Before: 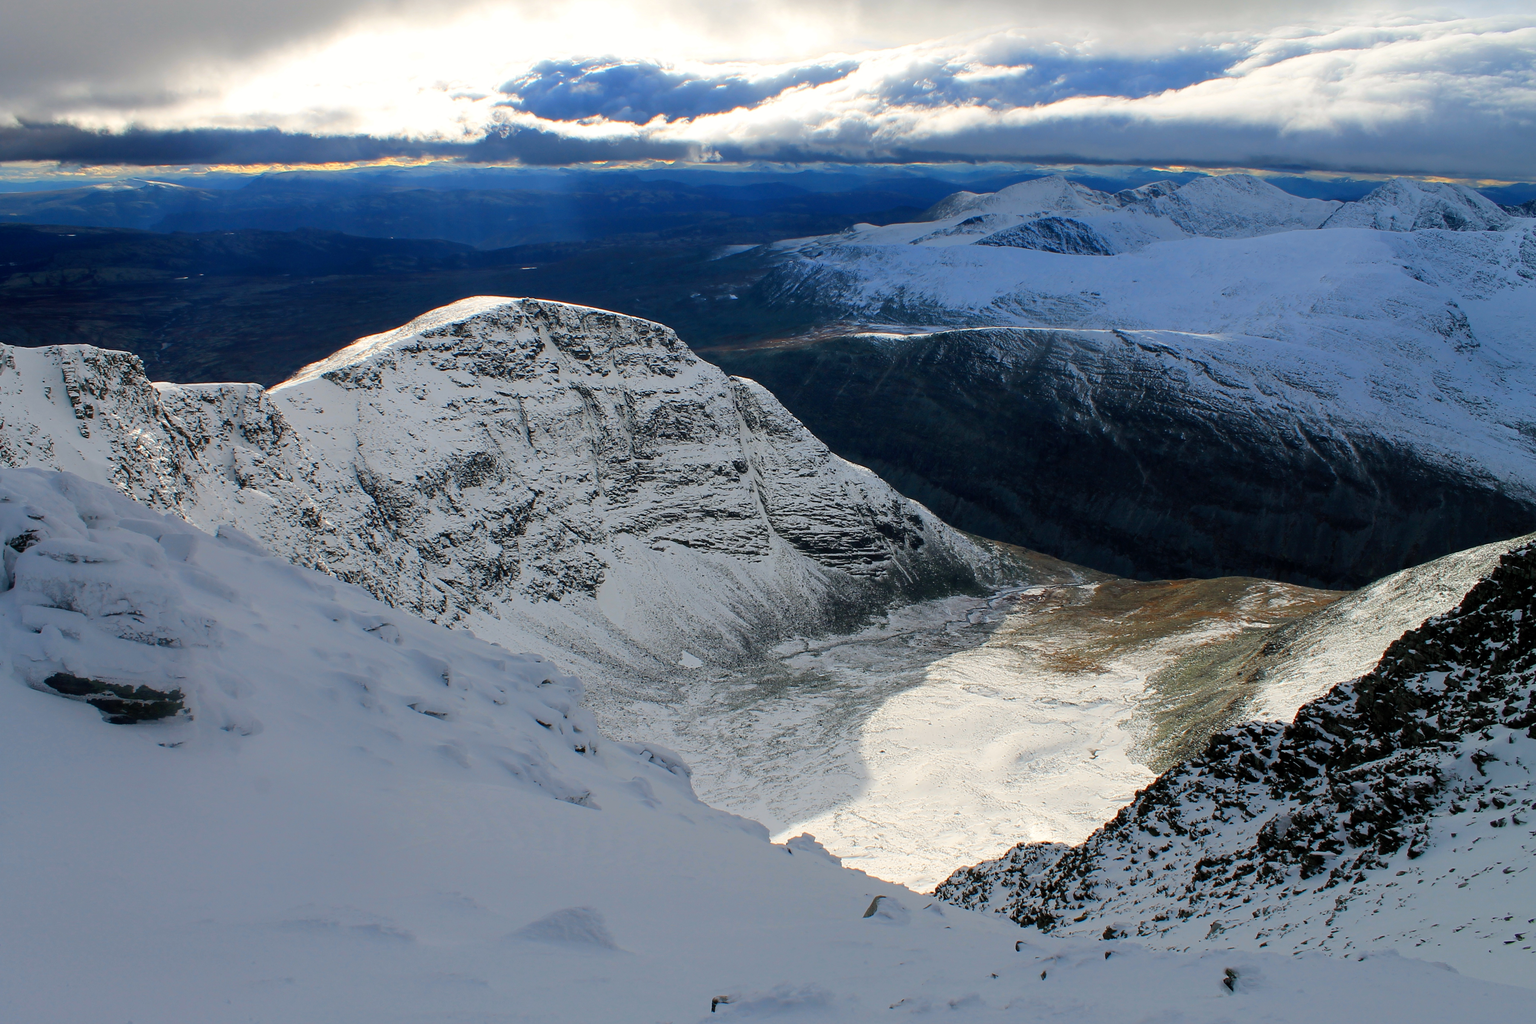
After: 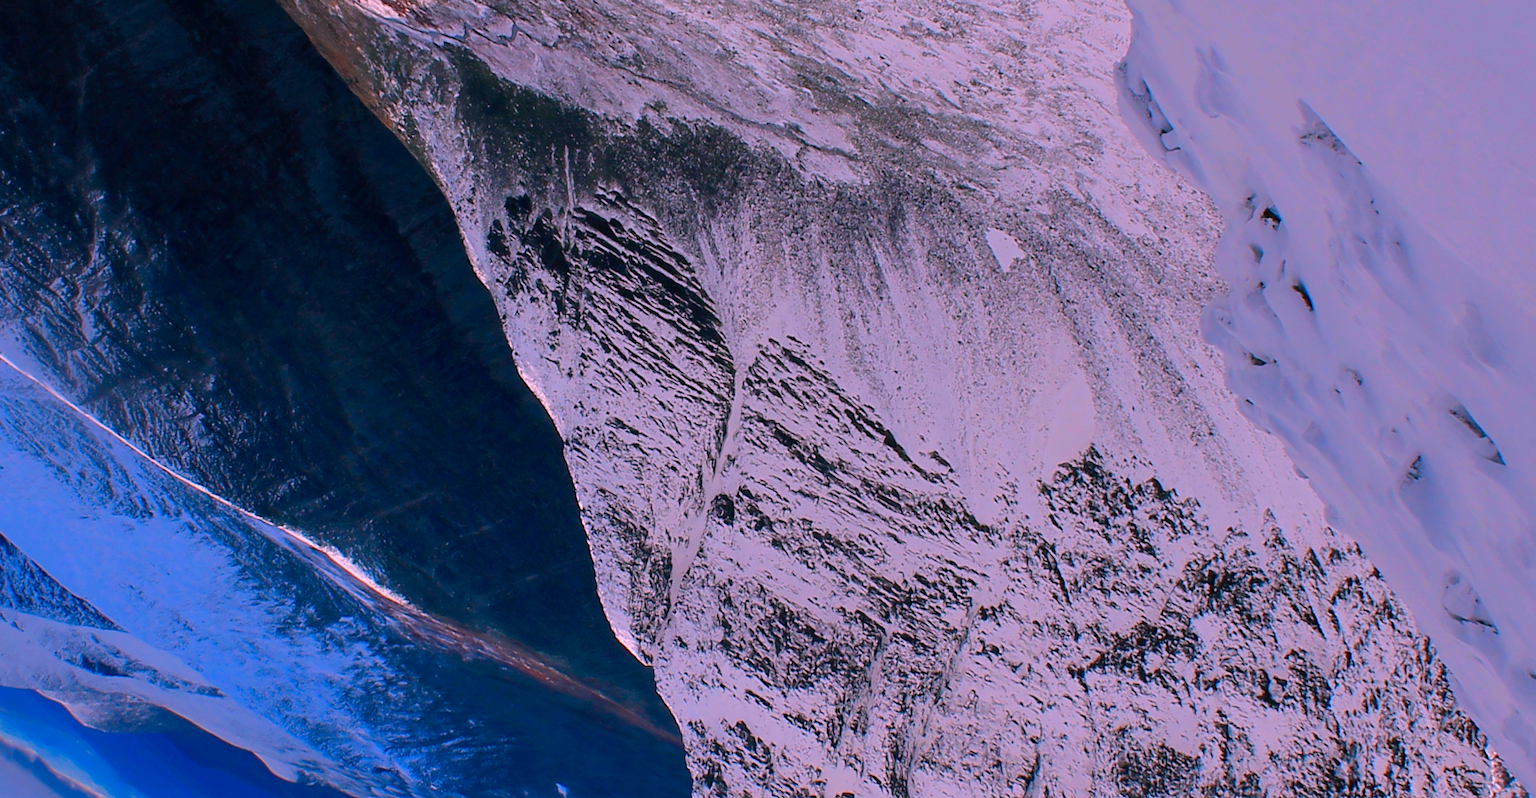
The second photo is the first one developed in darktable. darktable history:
crop and rotate: angle 147.58°, left 9.165%, top 15.601%, right 4.381%, bottom 16.939%
color correction: highlights a* 18.88, highlights b* -11.48, saturation 1.66
